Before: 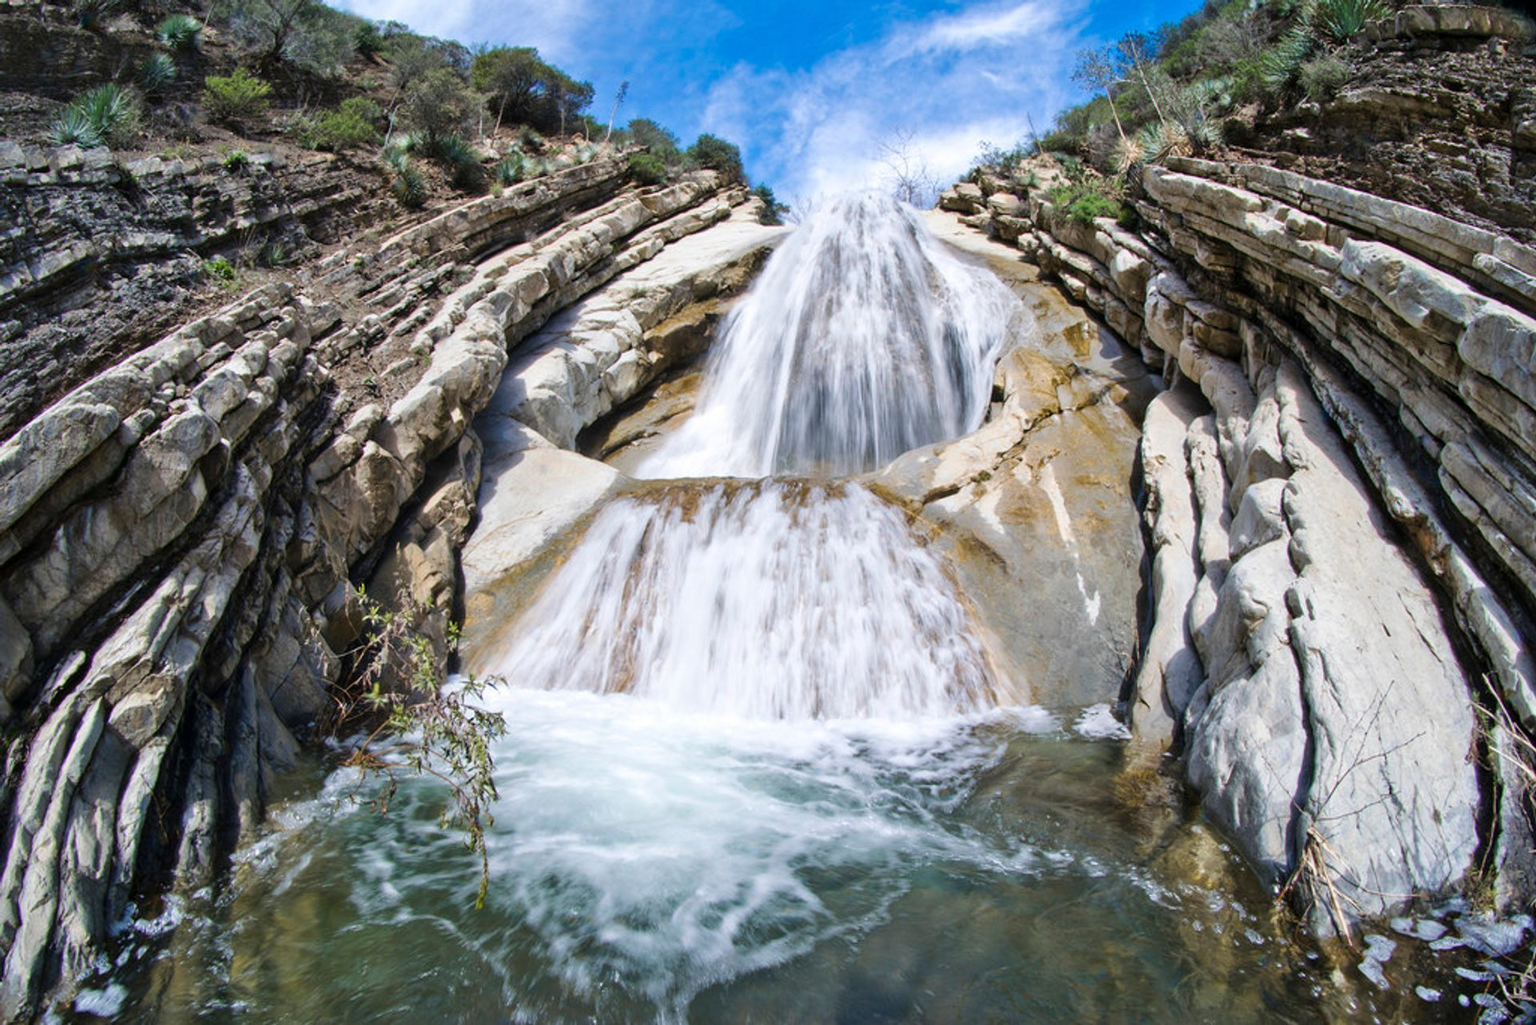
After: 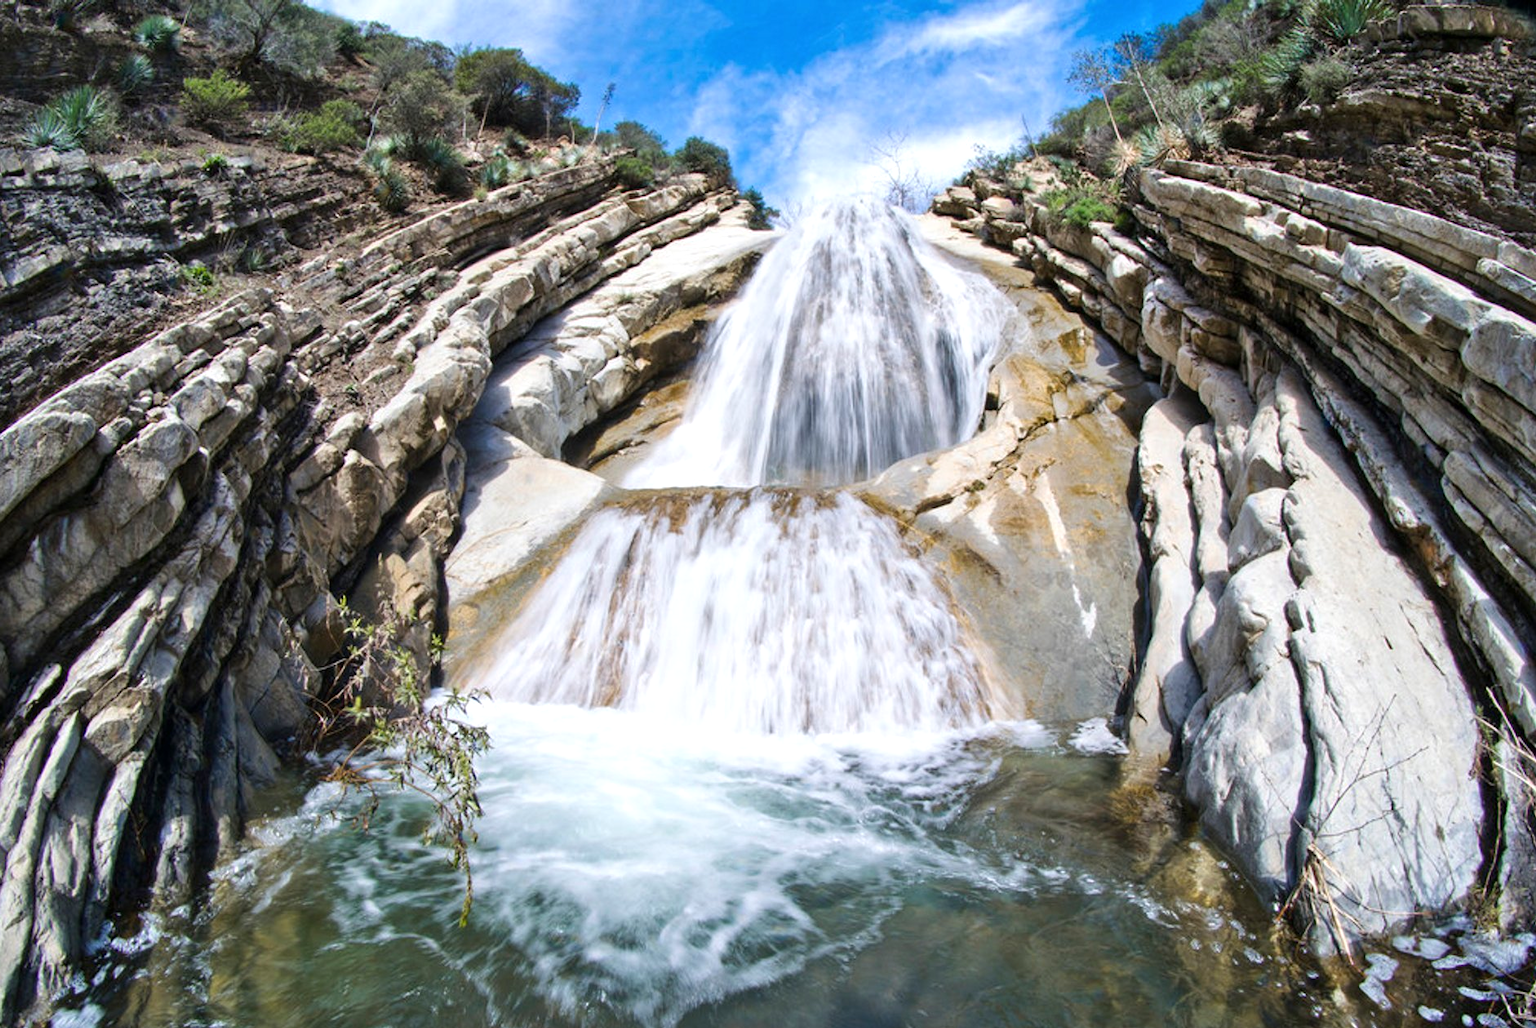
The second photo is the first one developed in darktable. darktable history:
contrast brightness saturation: contrast 0.073
exposure: exposure 0.203 EV, compensate exposure bias true, compensate highlight preservation false
crop: left 1.704%, right 0.267%, bottom 1.619%
